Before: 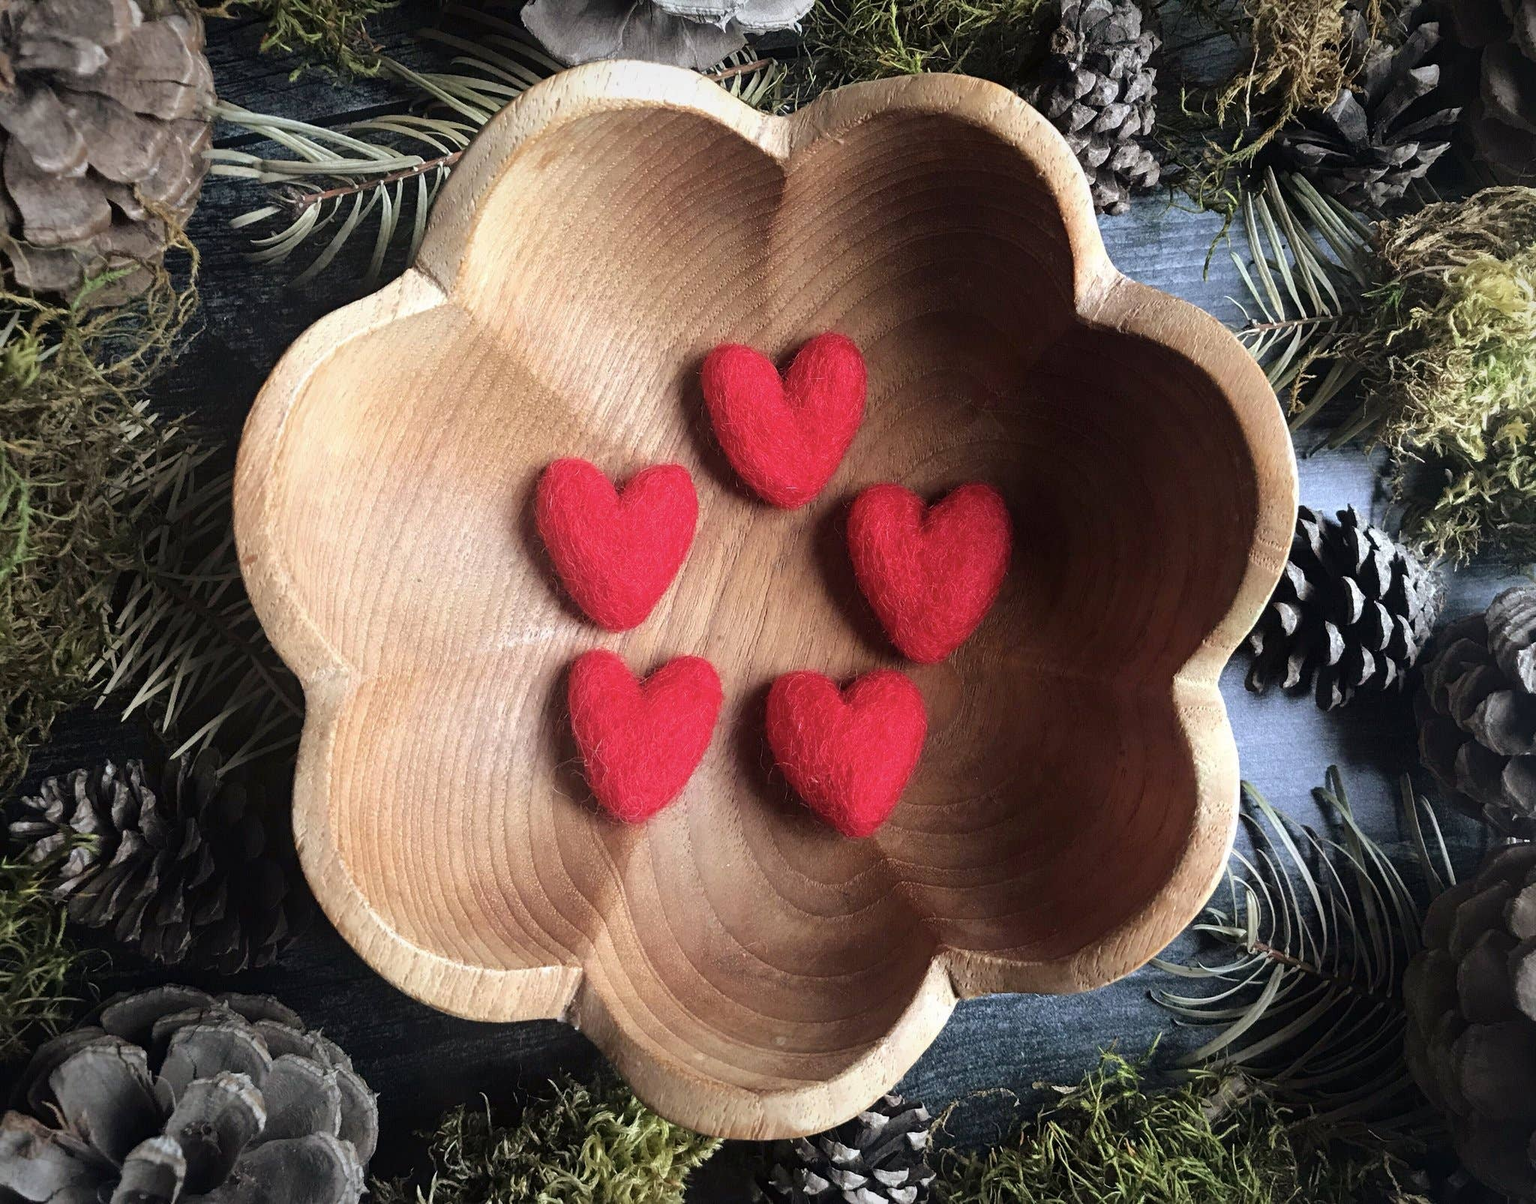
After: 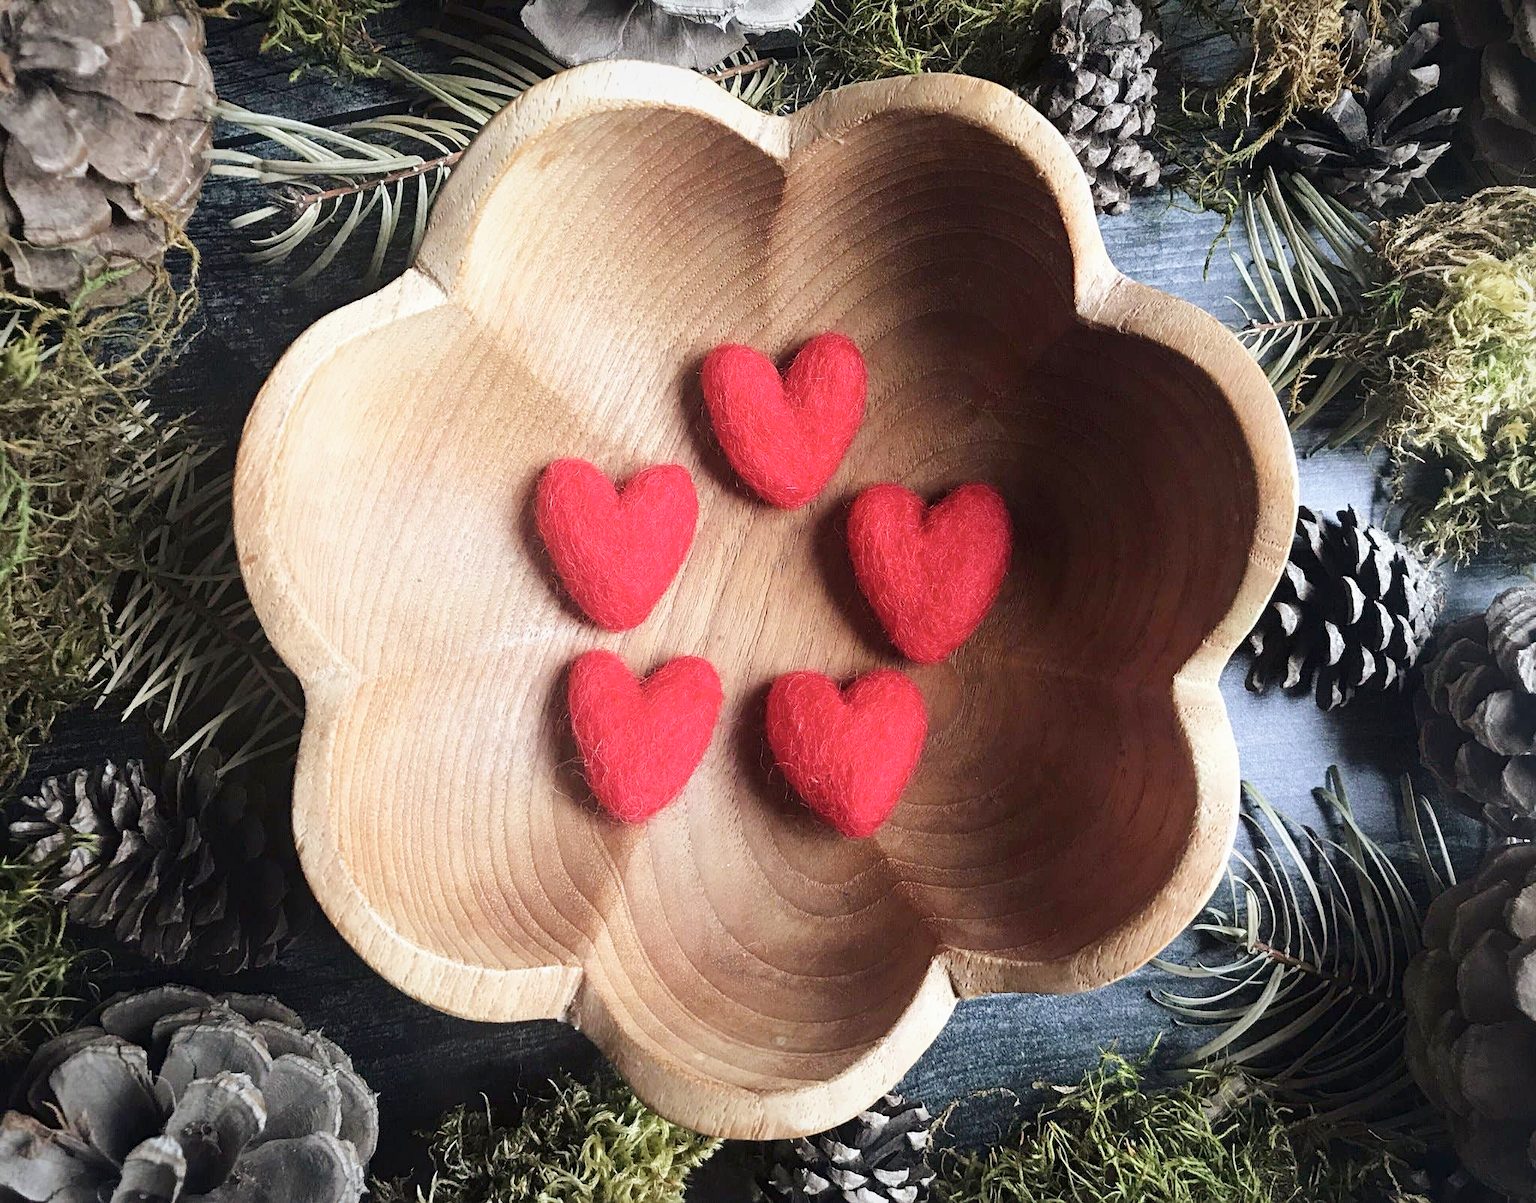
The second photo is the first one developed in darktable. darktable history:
exposure: exposure -0.05 EV
sharpen: amount 0.2
base curve: curves: ch0 [(0, 0) (0.204, 0.334) (0.55, 0.733) (1, 1)], preserve colors none
